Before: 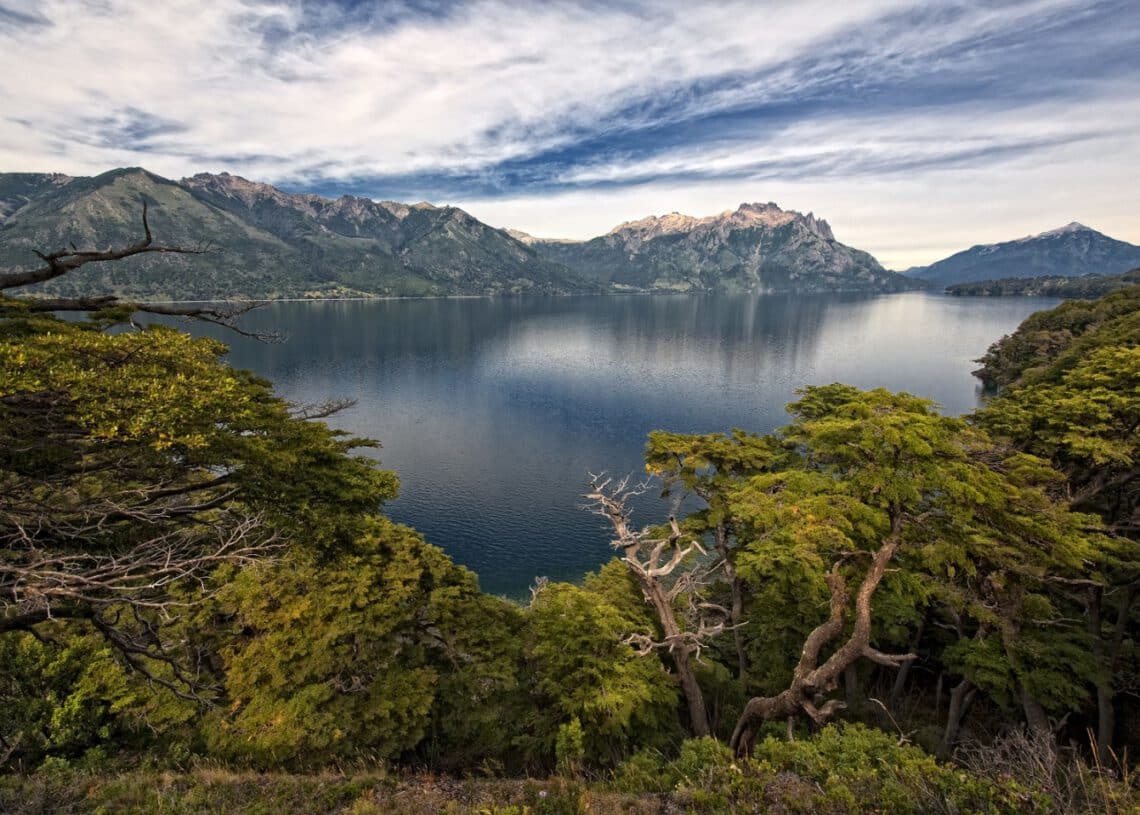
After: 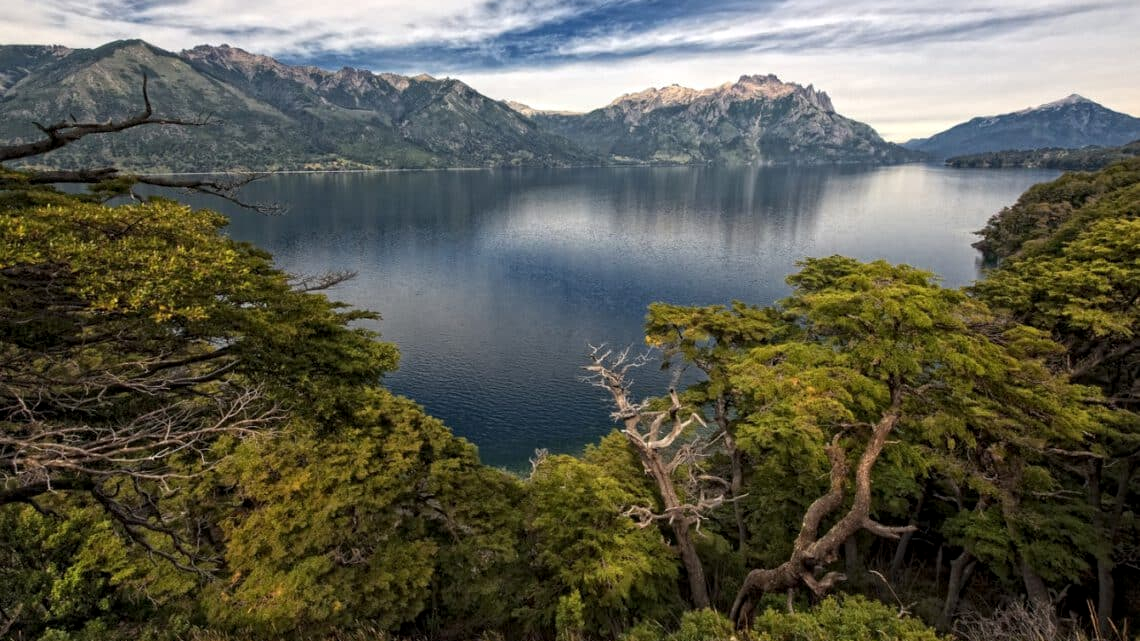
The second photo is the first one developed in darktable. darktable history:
crop and rotate: top 15.774%, bottom 5.506%
local contrast: highlights 100%, shadows 100%, detail 120%, midtone range 0.2
